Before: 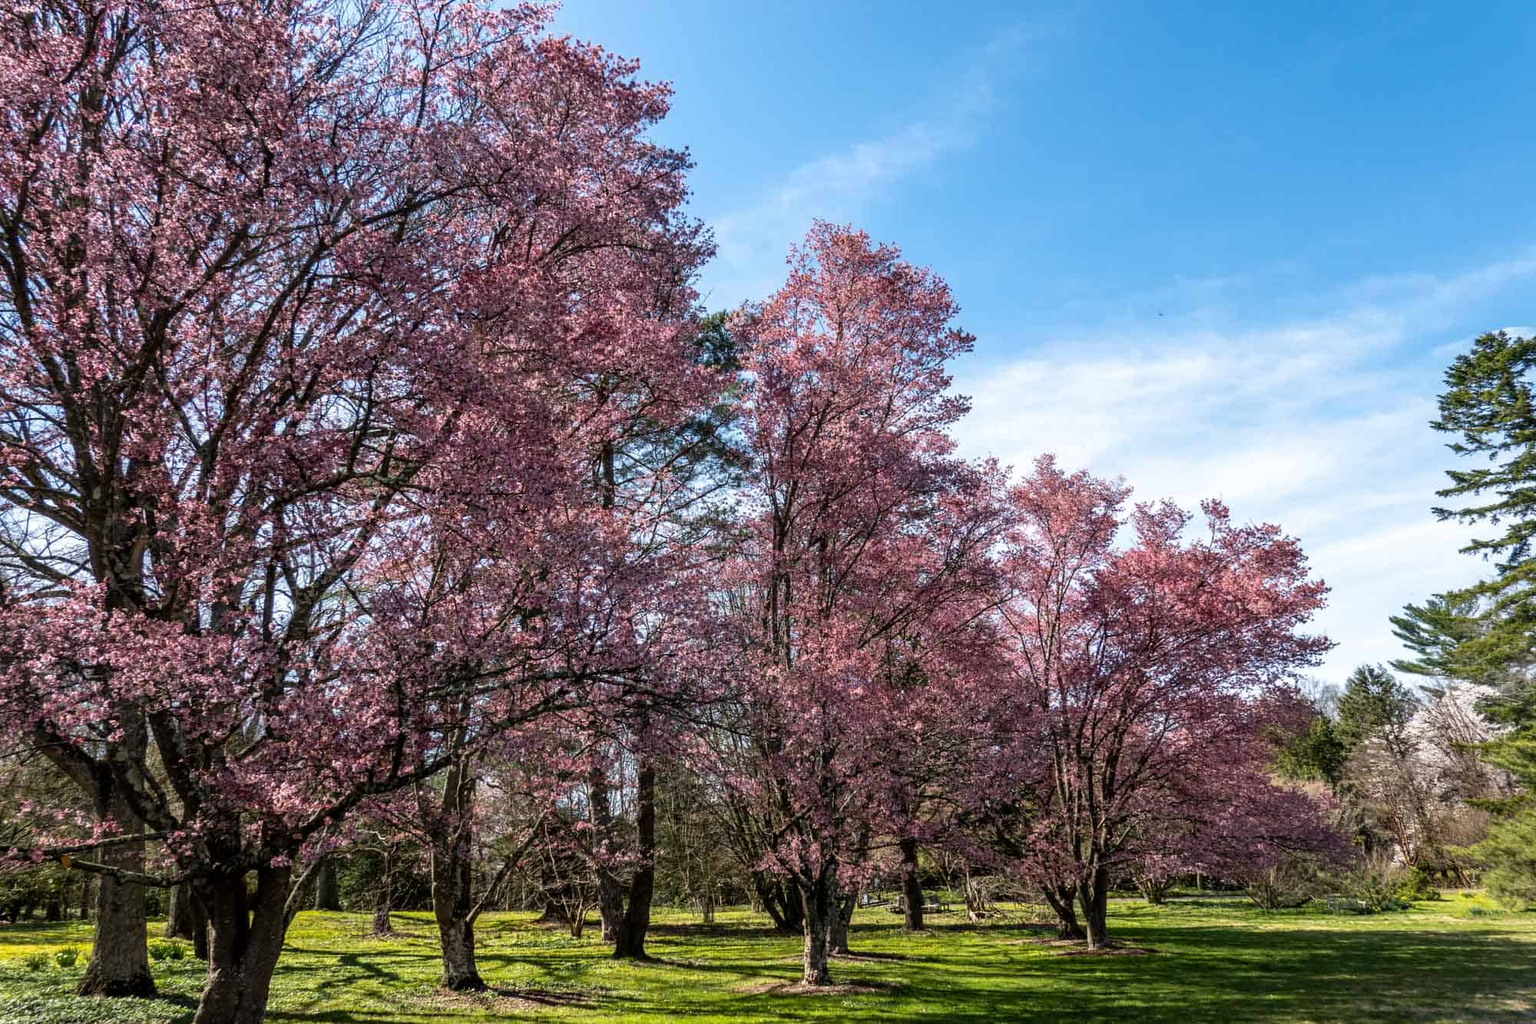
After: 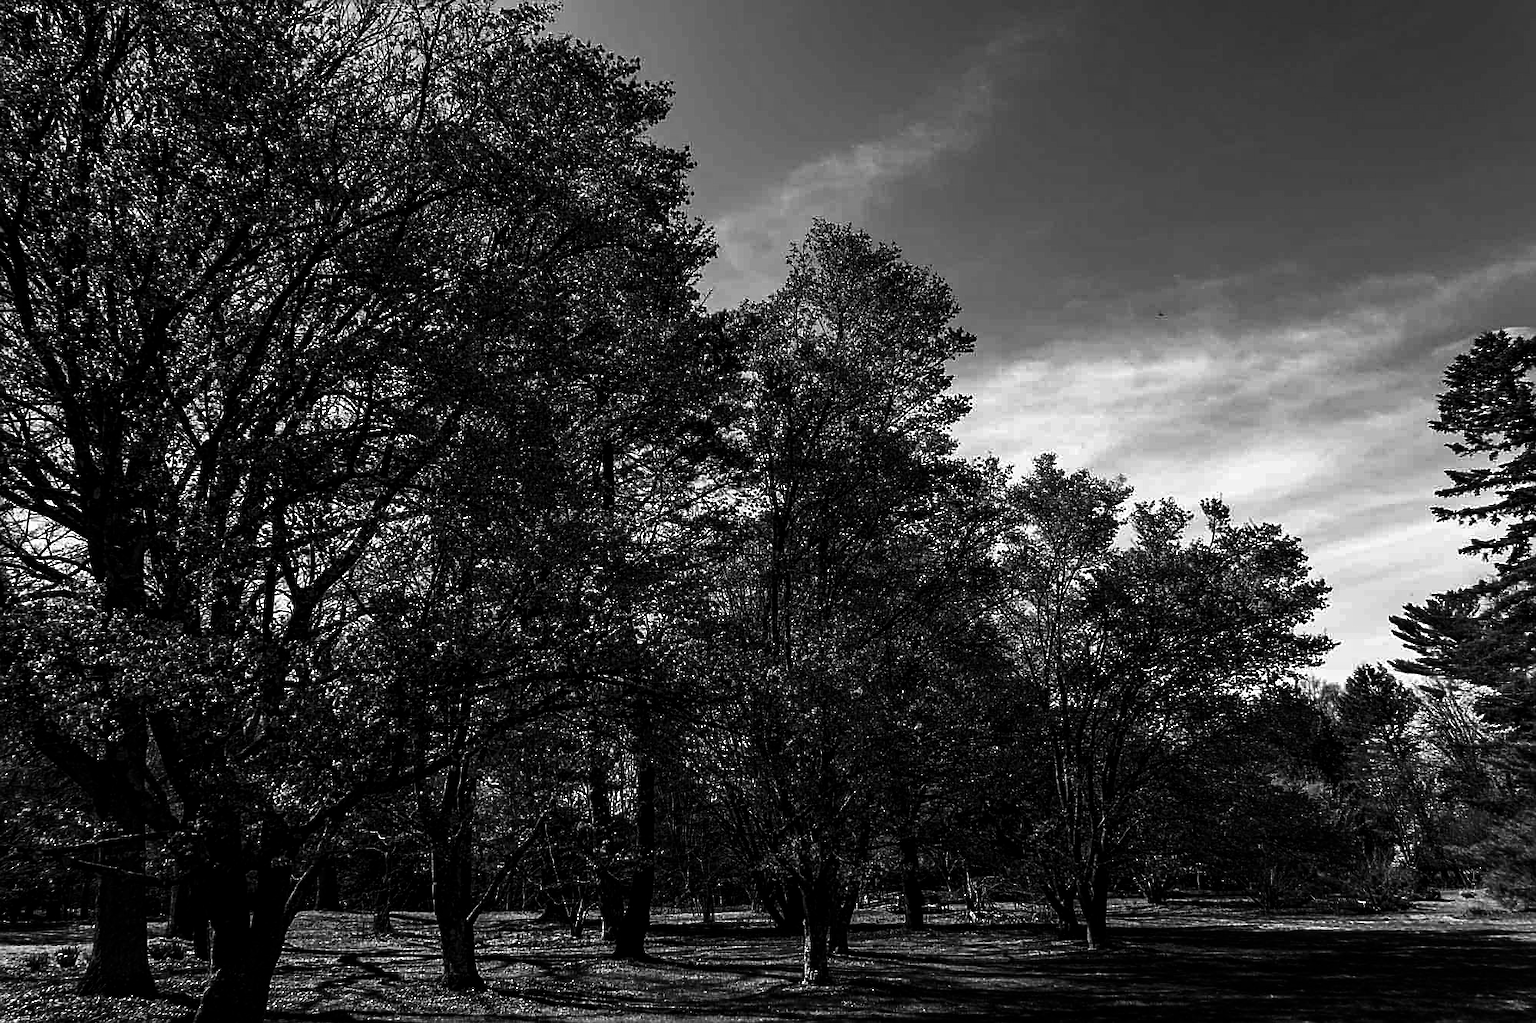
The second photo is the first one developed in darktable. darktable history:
sharpen: on, module defaults
contrast brightness saturation: contrast 0.02, brightness -1, saturation -1
